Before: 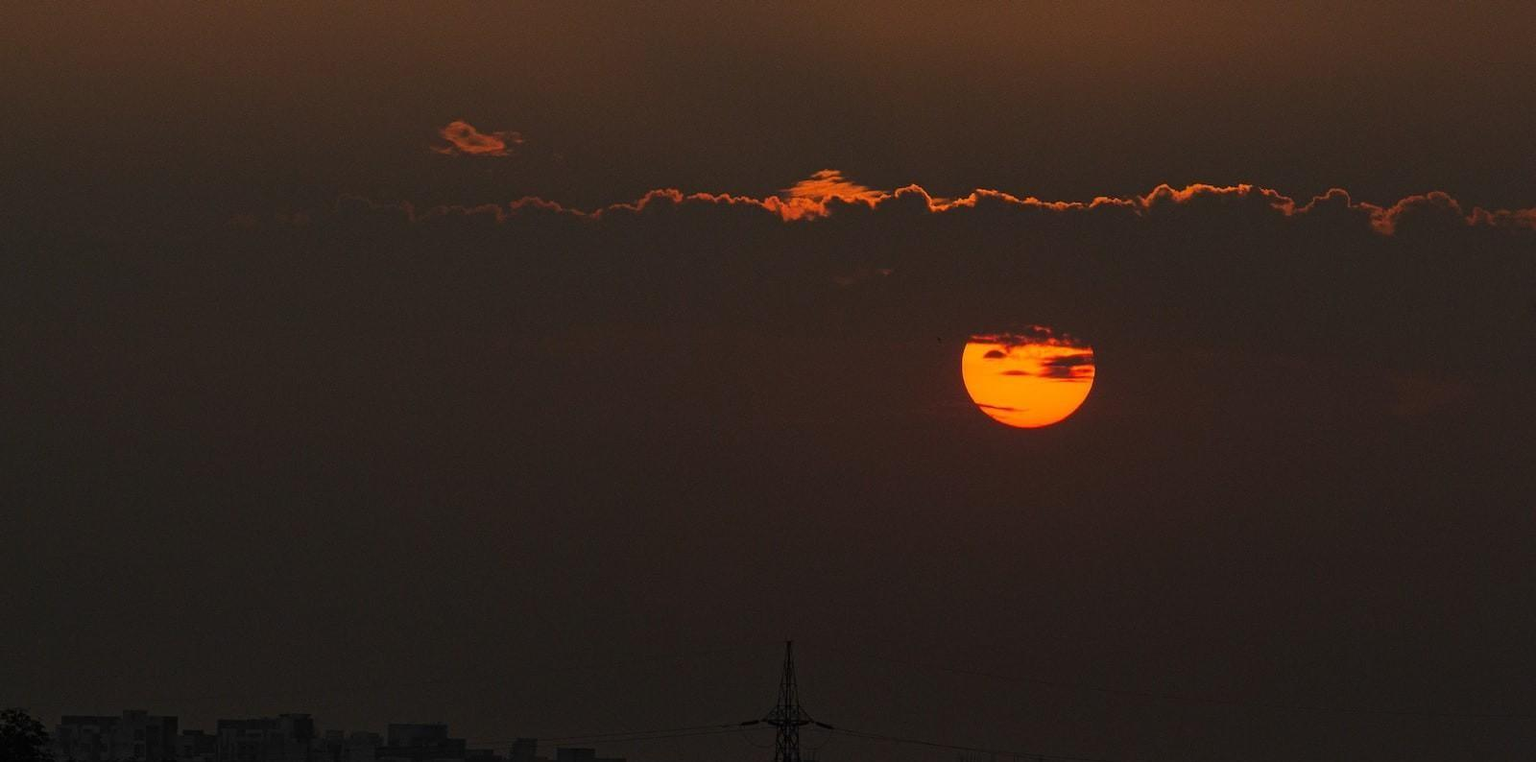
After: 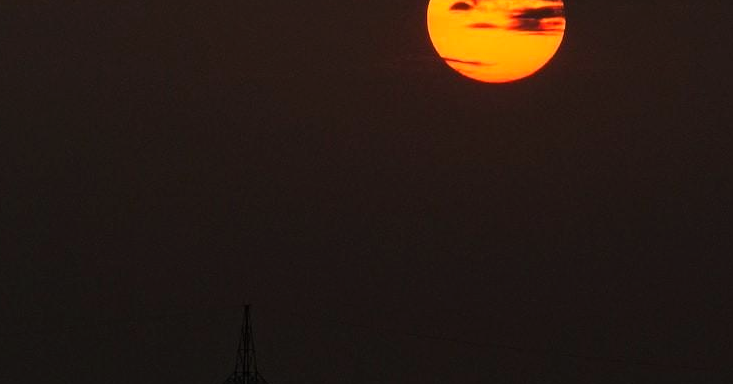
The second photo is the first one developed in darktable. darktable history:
crop: left 35.976%, top 45.819%, right 18.162%, bottom 5.807%
tone equalizer: -8 EV -0.75 EV, -7 EV -0.7 EV, -6 EV -0.6 EV, -5 EV -0.4 EV, -3 EV 0.4 EV, -2 EV 0.6 EV, -1 EV 0.7 EV, +0 EV 0.75 EV, edges refinement/feathering 500, mask exposure compensation -1.57 EV, preserve details no
